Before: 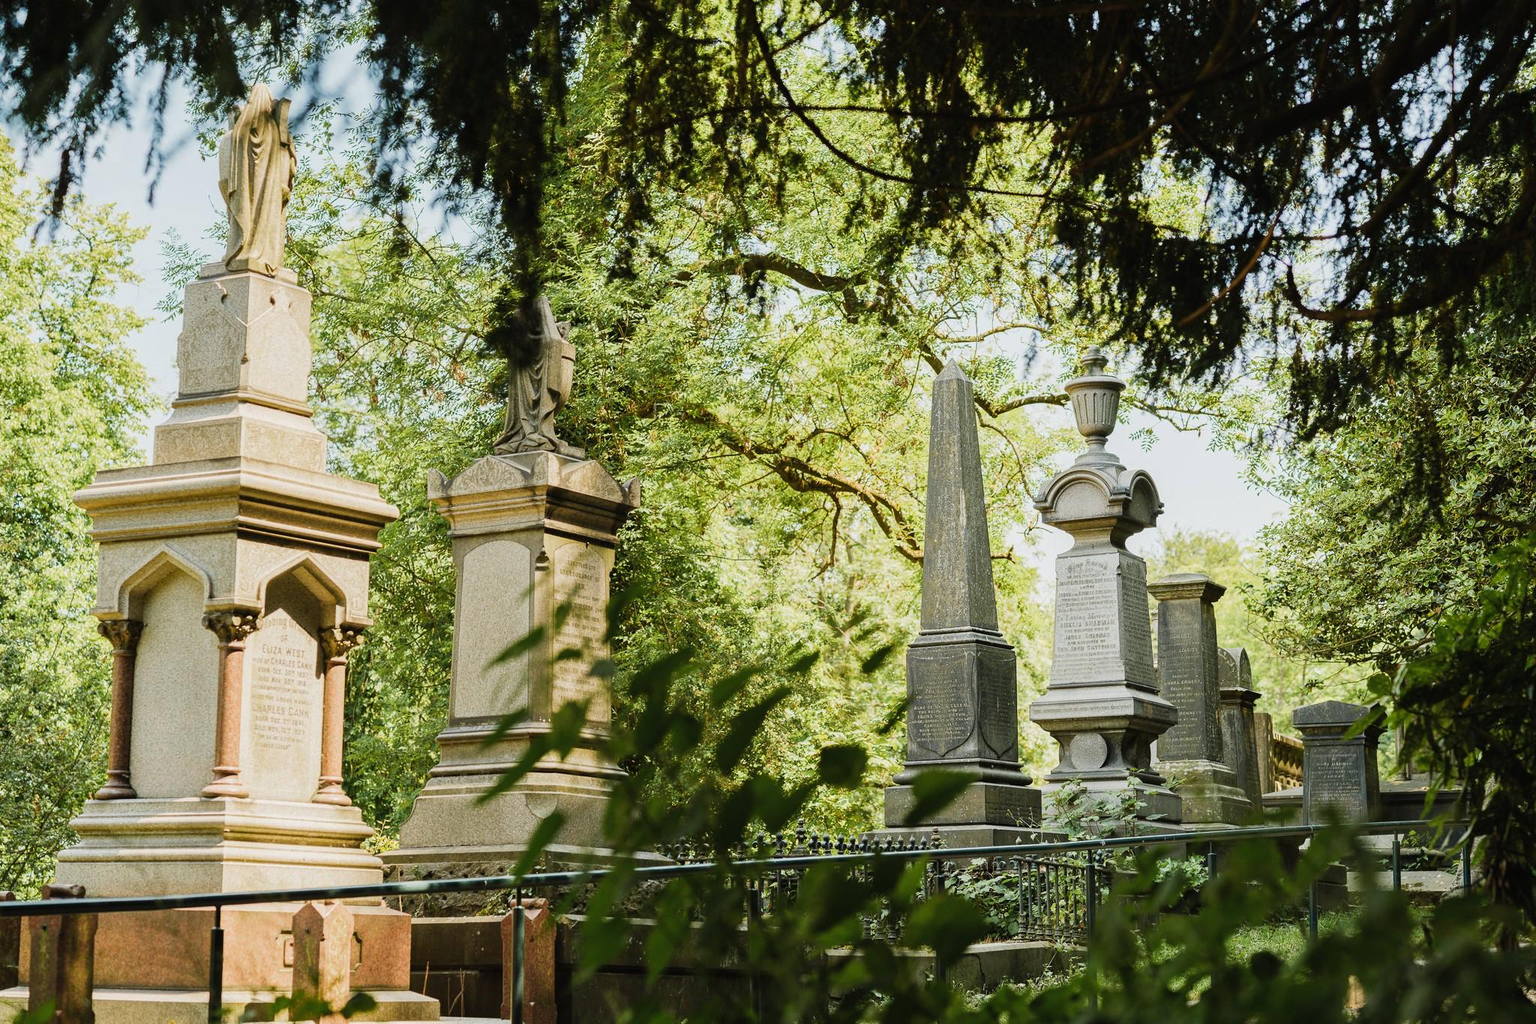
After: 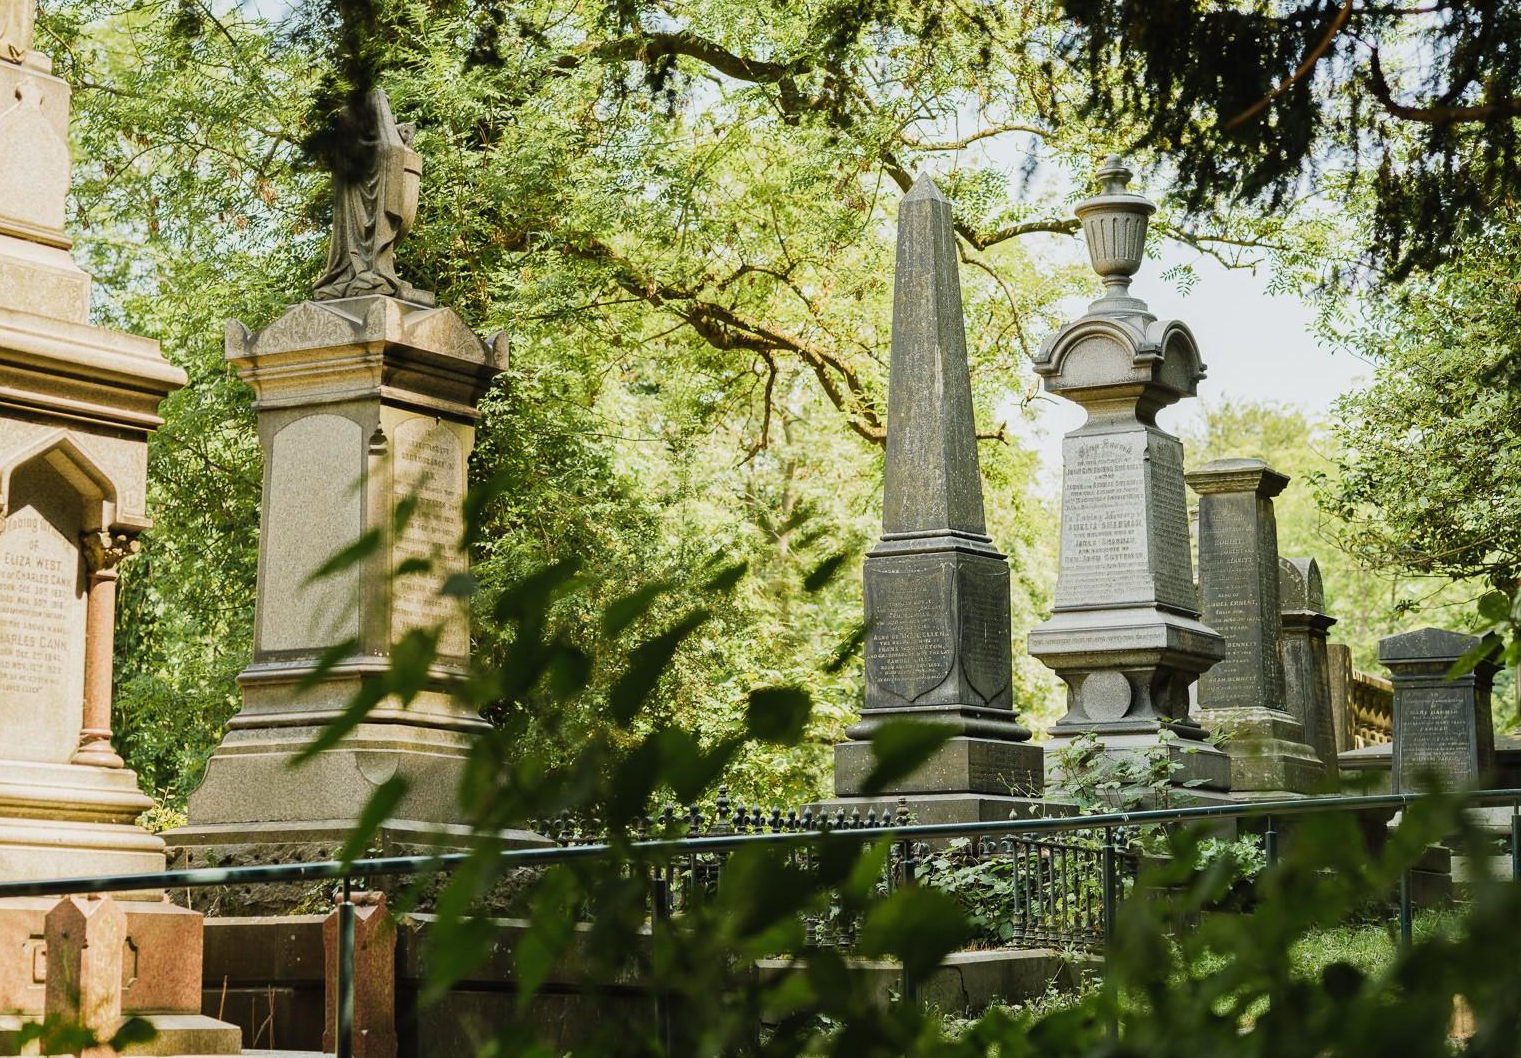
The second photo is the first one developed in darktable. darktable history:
levels: mode automatic, levels [0.116, 0.574, 1]
crop: left 16.86%, top 22.419%, right 8.858%
exposure: compensate highlight preservation false
